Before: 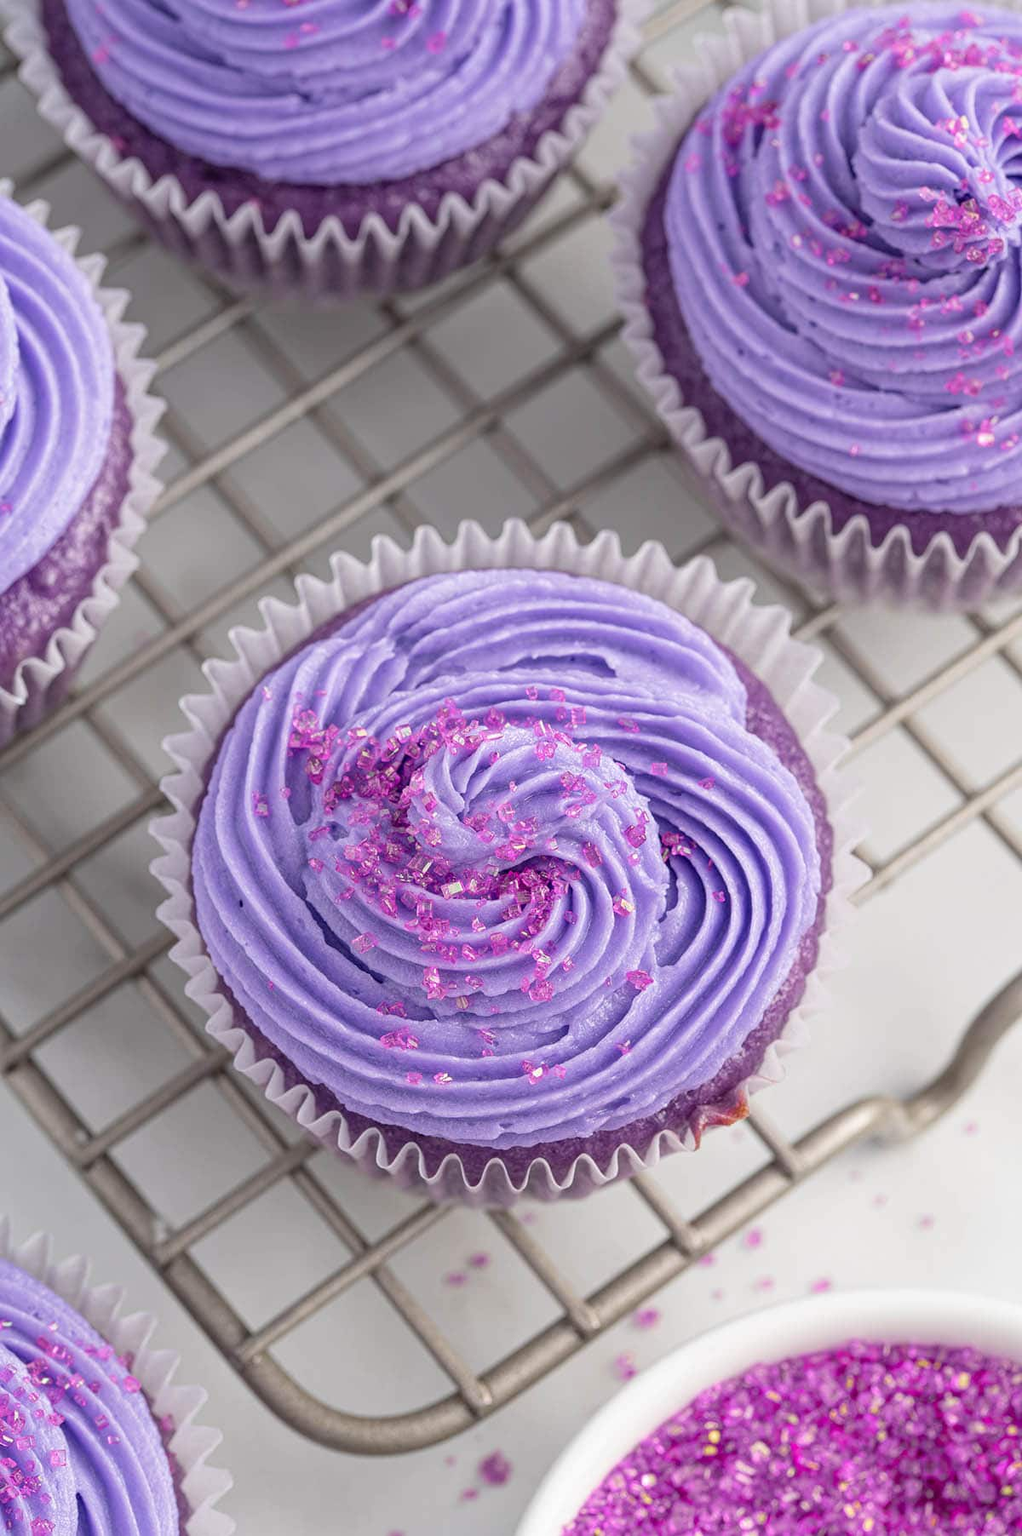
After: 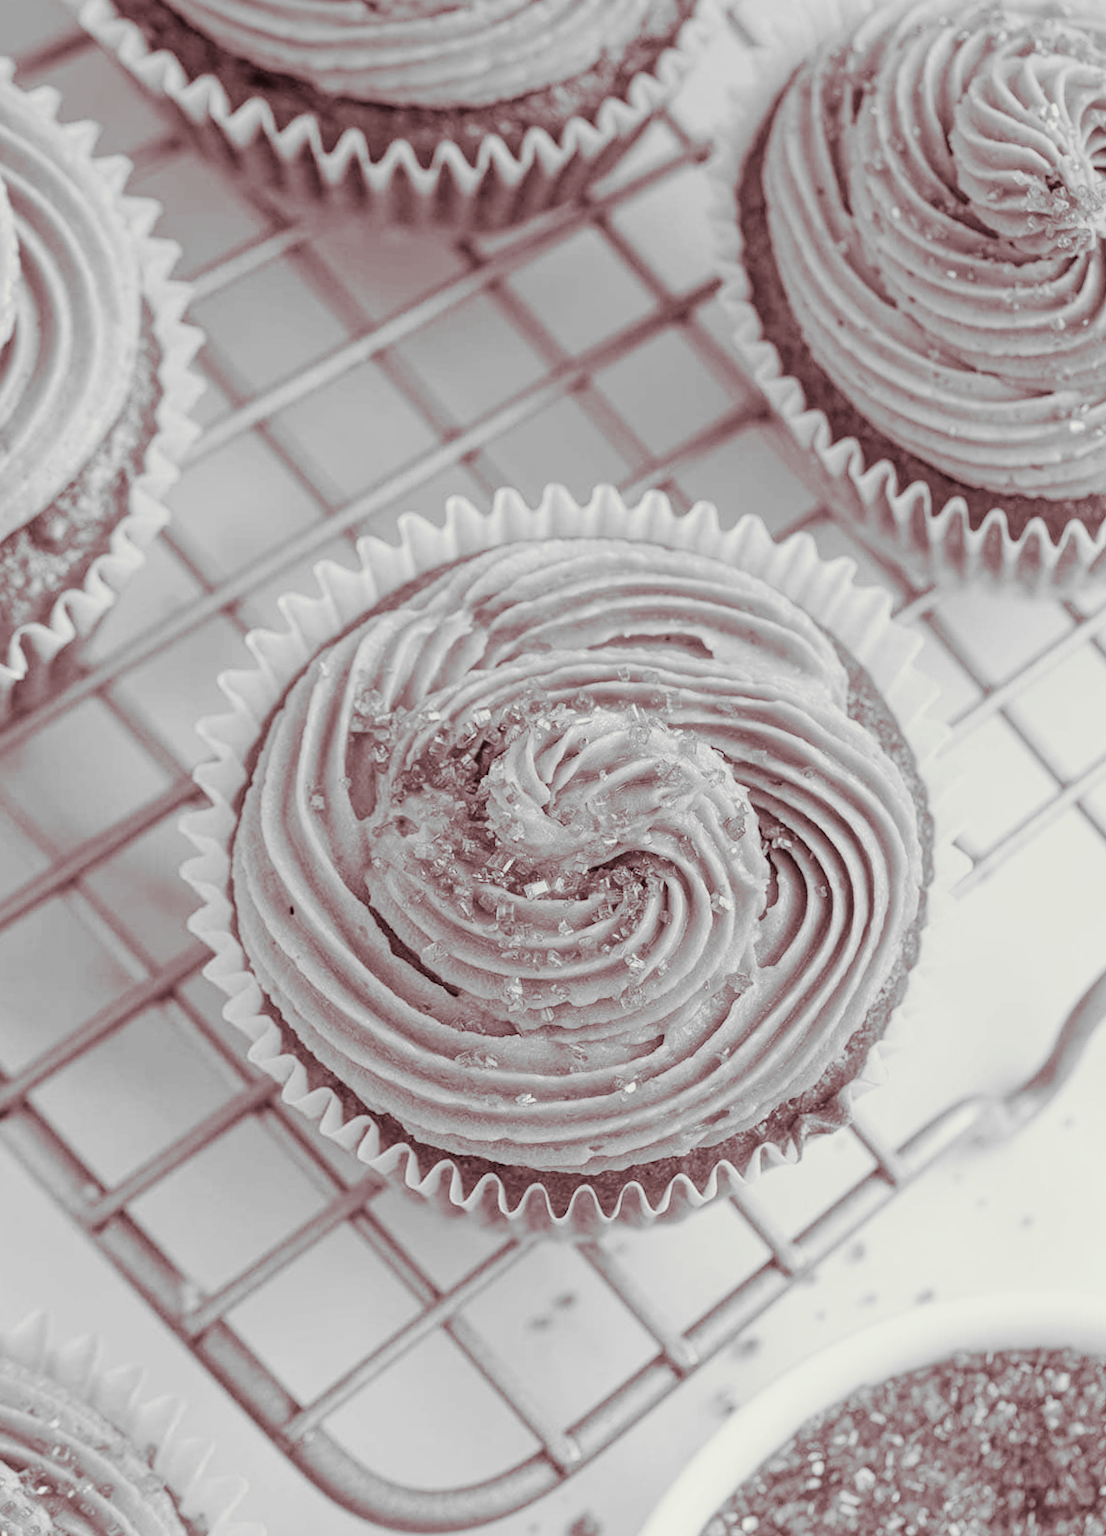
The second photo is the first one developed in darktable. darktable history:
monochrome: a -3.63, b -0.465
bloom: size 13.65%, threshold 98.39%, strength 4.82%
exposure: exposure 1 EV, compensate highlight preservation false
rotate and perspective: rotation -0.013°, lens shift (vertical) -0.027, lens shift (horizontal) 0.178, crop left 0.016, crop right 0.989, crop top 0.082, crop bottom 0.918
filmic rgb: black relative exposure -7.32 EV, white relative exposure 5.09 EV, hardness 3.2
split-toning: on, module defaults
